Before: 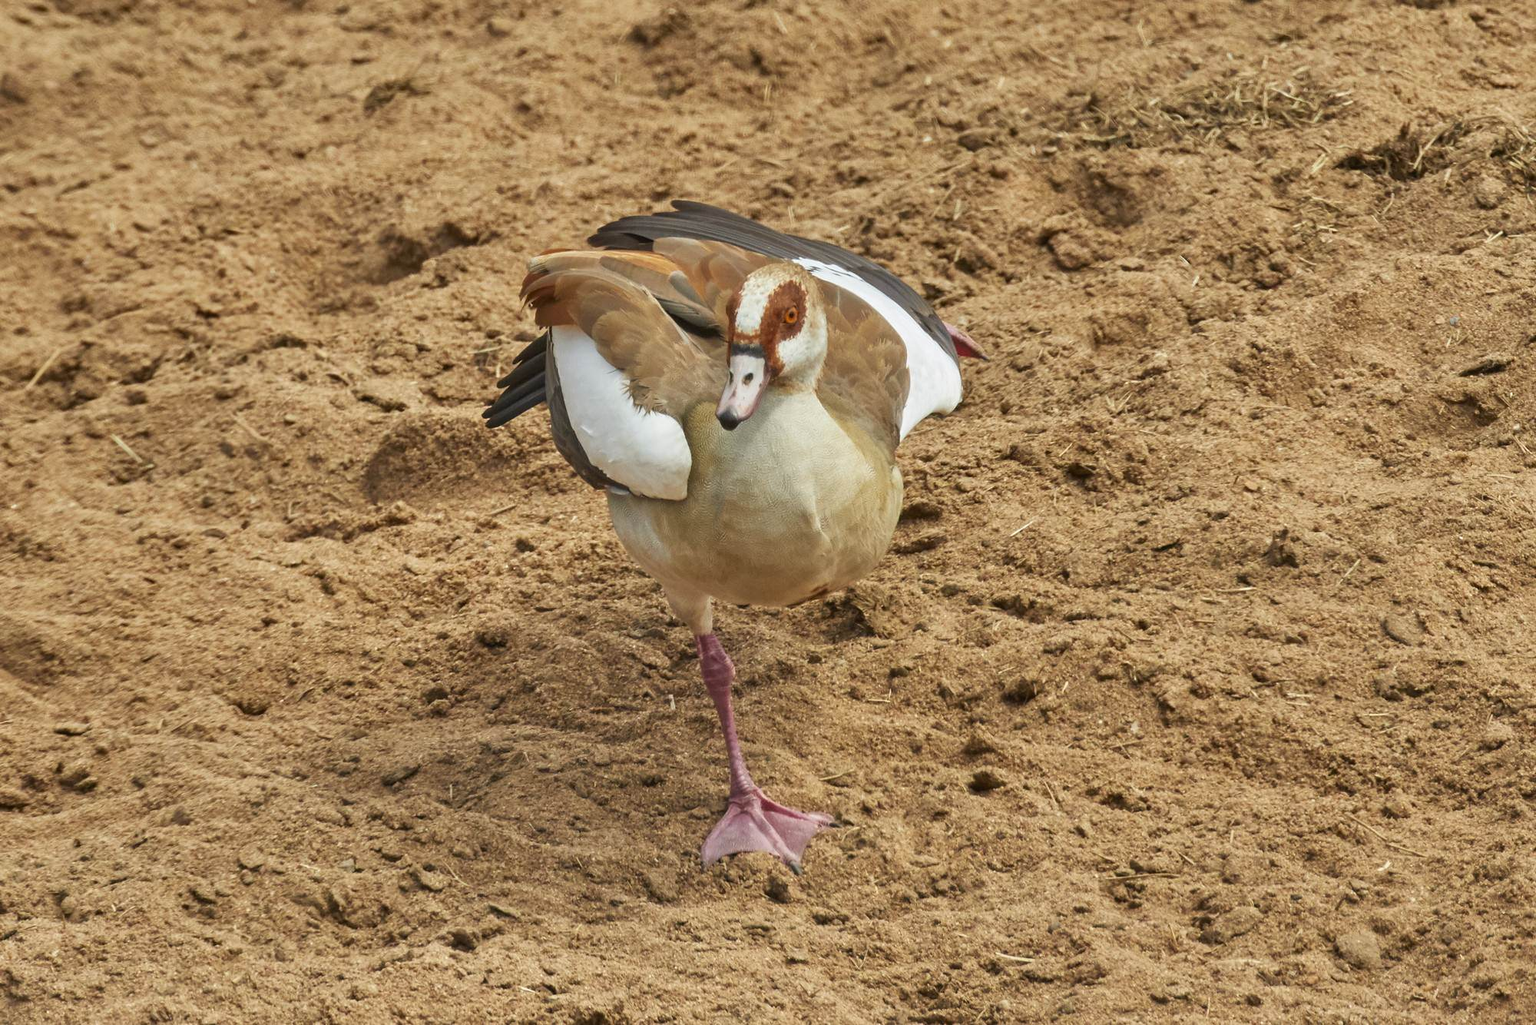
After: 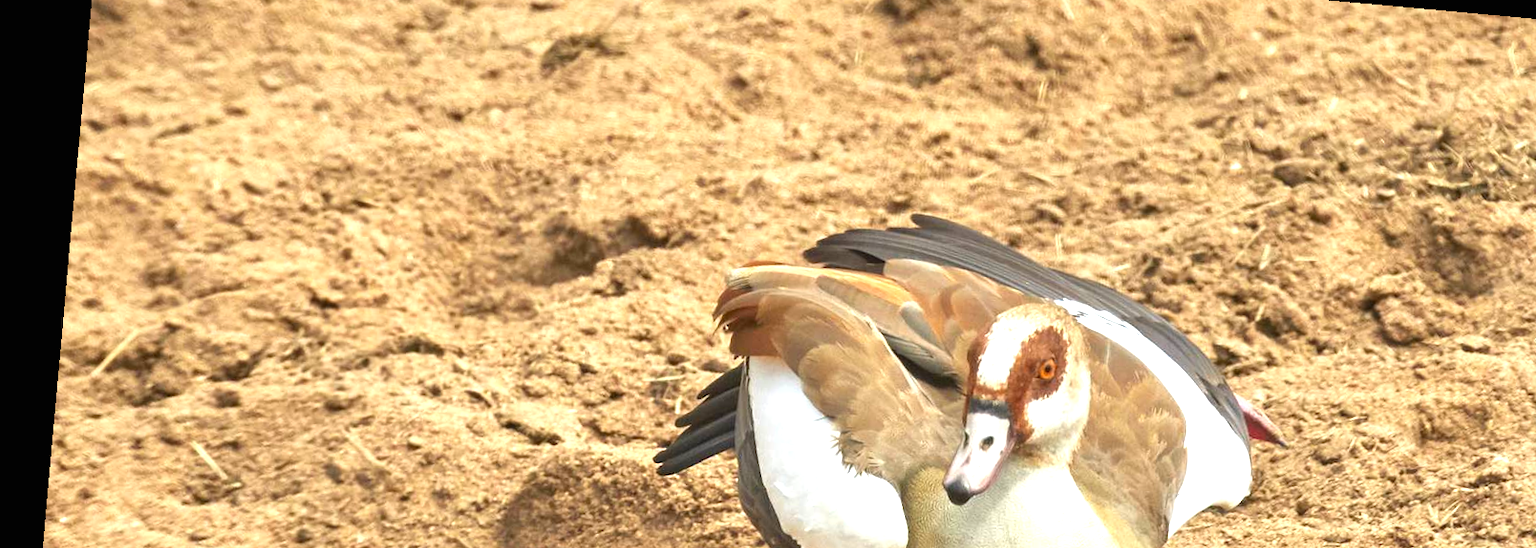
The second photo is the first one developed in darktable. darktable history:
exposure: black level correction 0, exposure 1.1 EV, compensate exposure bias true, compensate highlight preservation false
crop: left 0.579%, top 7.627%, right 23.167%, bottom 54.275%
rotate and perspective: rotation 5.12°, automatic cropping off
